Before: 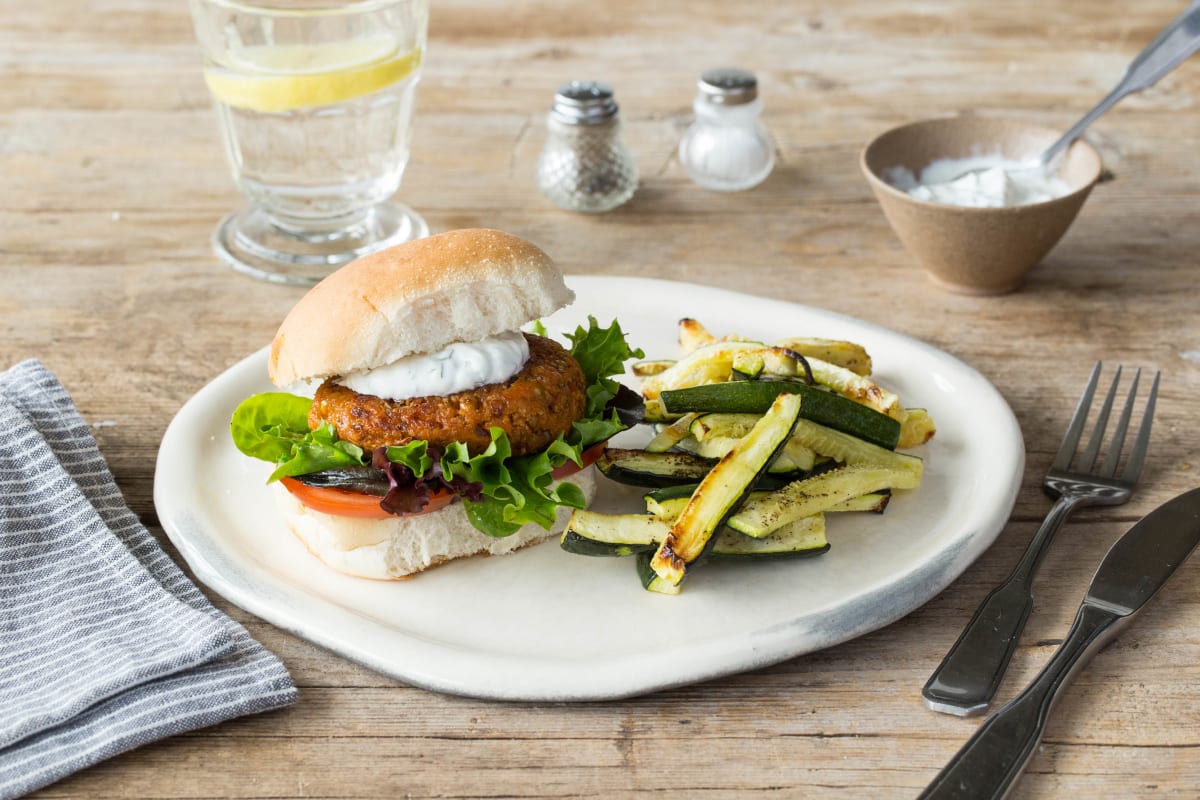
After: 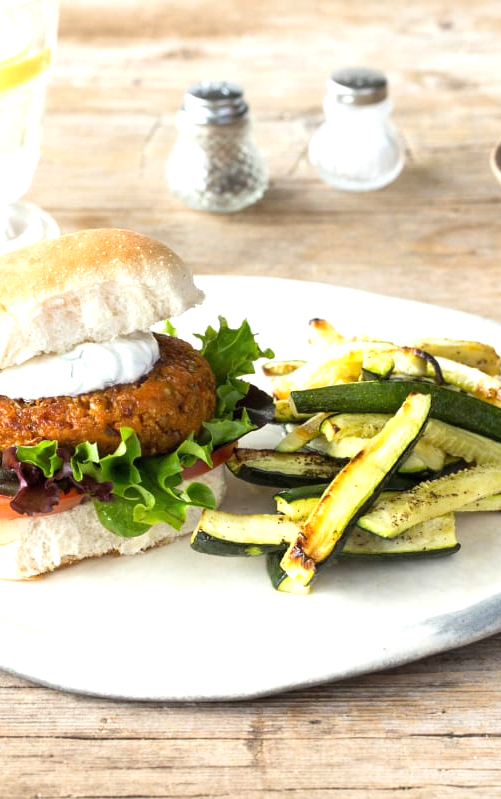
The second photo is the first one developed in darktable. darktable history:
exposure: black level correction 0, exposure 0.695 EV, compensate exposure bias true, compensate highlight preservation false
crop: left 30.905%, right 27.298%
